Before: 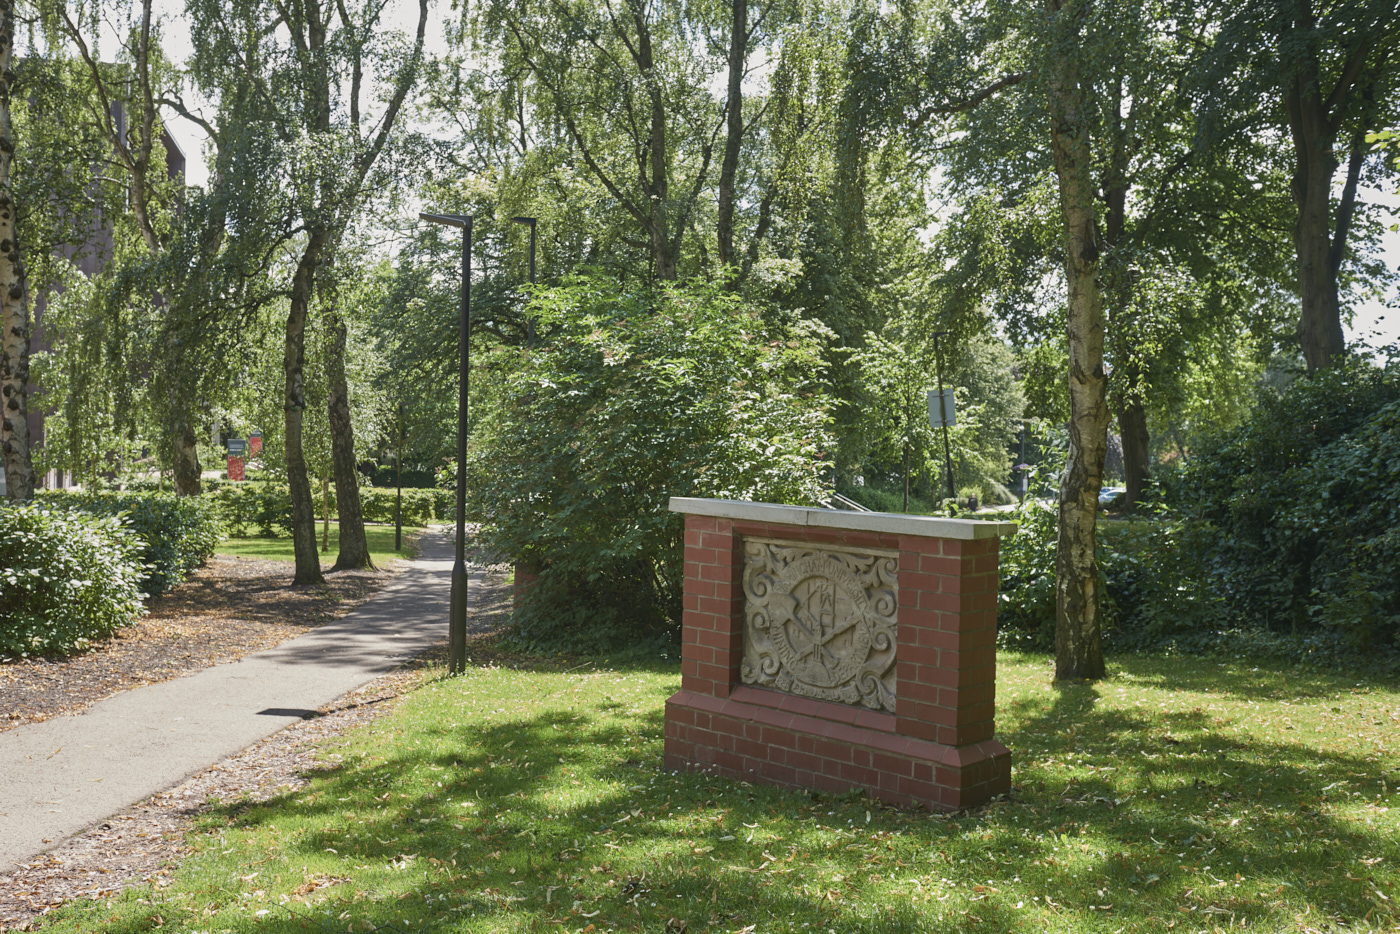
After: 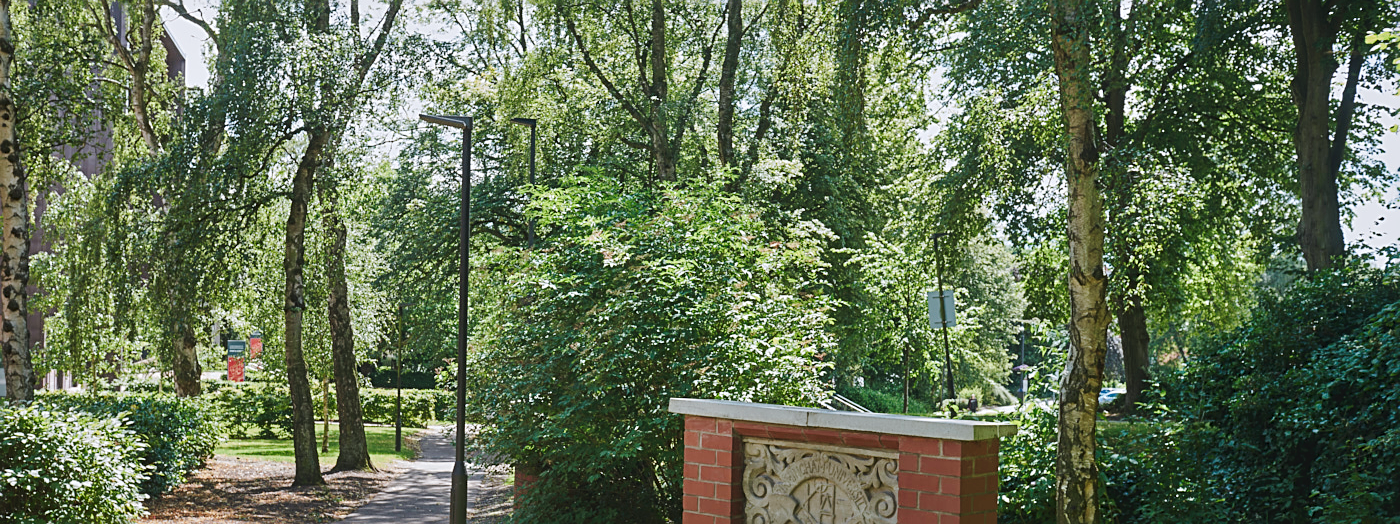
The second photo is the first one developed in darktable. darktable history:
tone curve: curves: ch0 [(0, 0) (0.003, 0.031) (0.011, 0.041) (0.025, 0.054) (0.044, 0.06) (0.069, 0.083) (0.1, 0.108) (0.136, 0.135) (0.177, 0.179) (0.224, 0.231) (0.277, 0.294) (0.335, 0.378) (0.399, 0.463) (0.468, 0.552) (0.543, 0.627) (0.623, 0.694) (0.709, 0.776) (0.801, 0.849) (0.898, 0.905) (1, 1)], preserve colors none
color correction: highlights a* -0.137, highlights b* -5.91, shadows a* -0.137, shadows b* -0.137
crop and rotate: top 10.605%, bottom 33.274%
sharpen: on, module defaults
